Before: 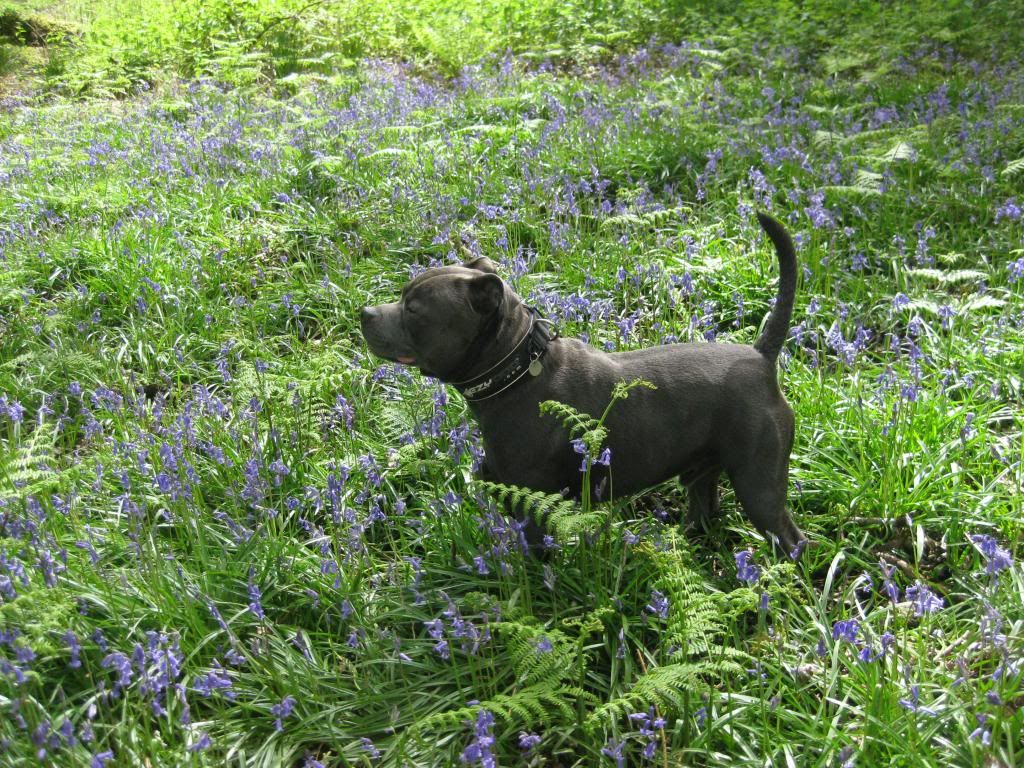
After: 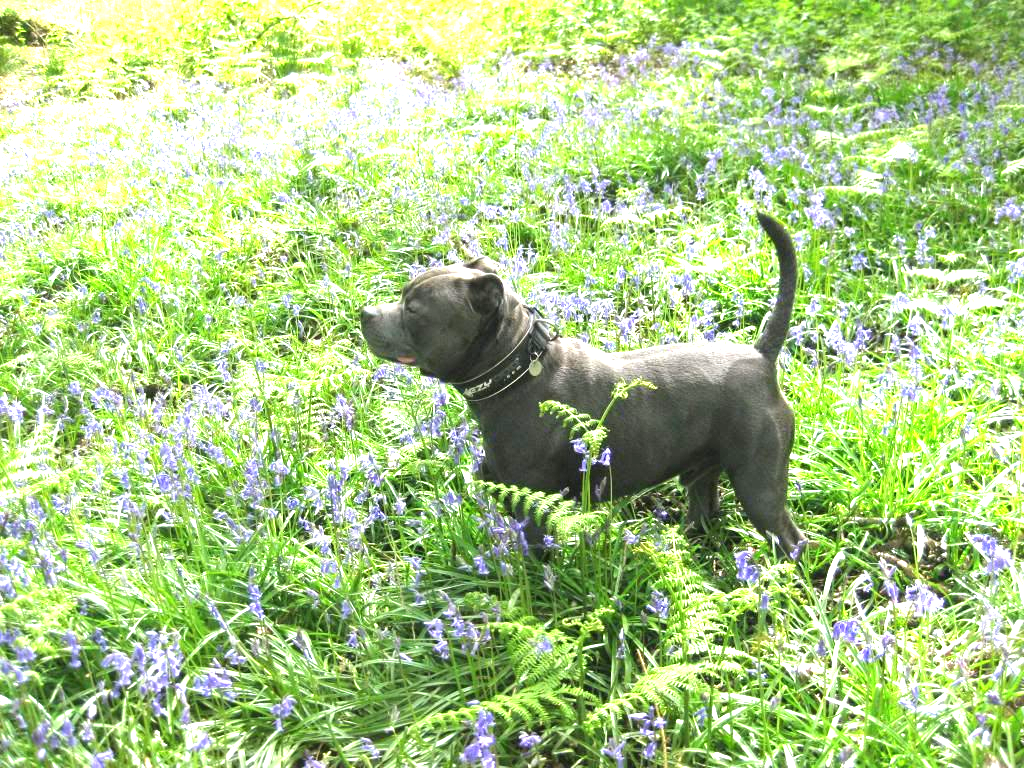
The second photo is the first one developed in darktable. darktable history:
exposure: black level correction 0, exposure 1.664 EV, compensate highlight preservation false
